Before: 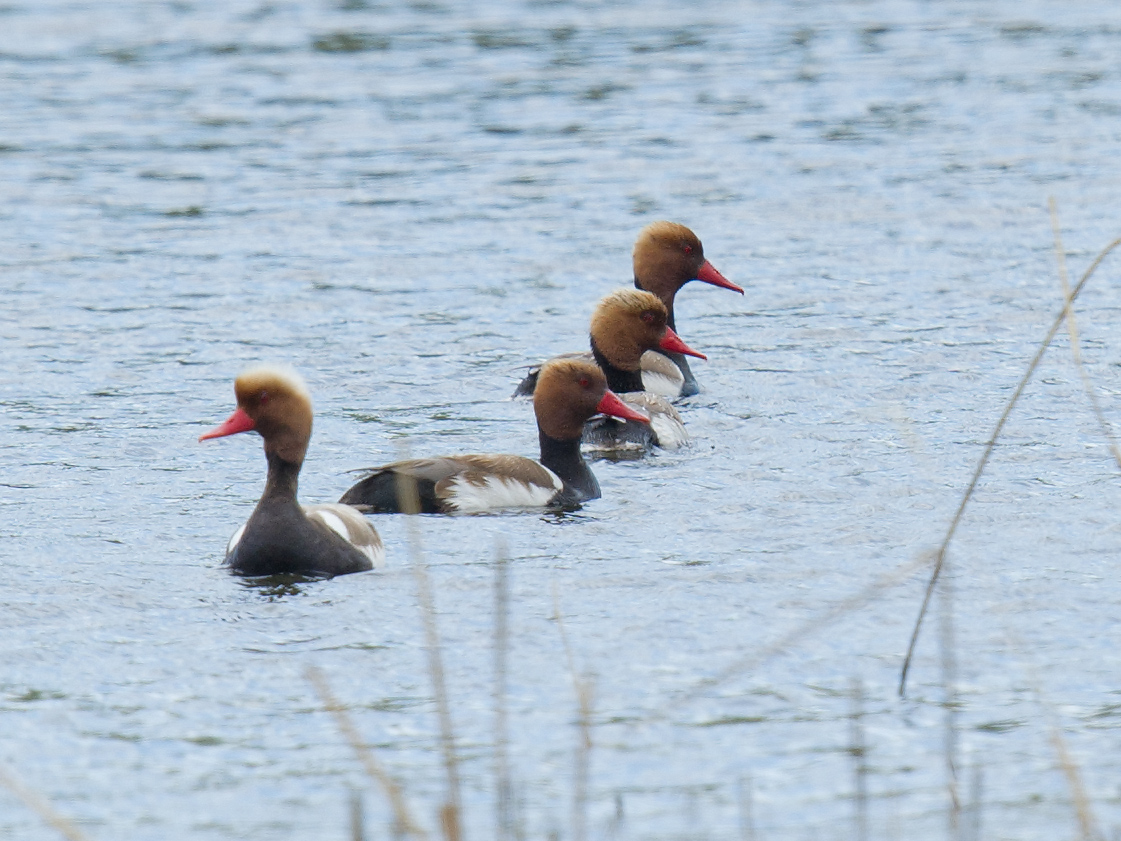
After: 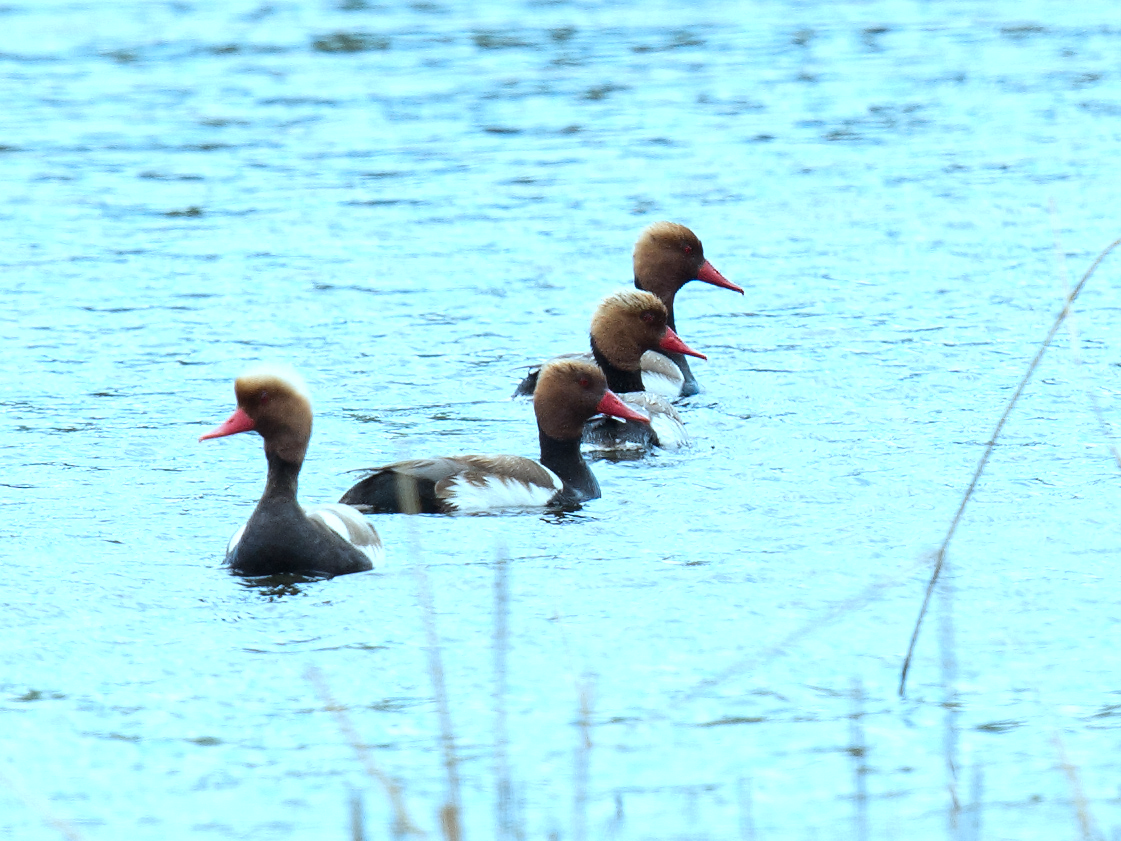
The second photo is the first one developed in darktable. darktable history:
color correction: highlights a* -11.71, highlights b* -15.58
tone equalizer: -8 EV -0.75 EV, -7 EV -0.7 EV, -6 EV -0.6 EV, -5 EV -0.4 EV, -3 EV 0.4 EV, -2 EV 0.6 EV, -1 EV 0.7 EV, +0 EV 0.75 EV, edges refinement/feathering 500, mask exposure compensation -1.57 EV, preserve details no
